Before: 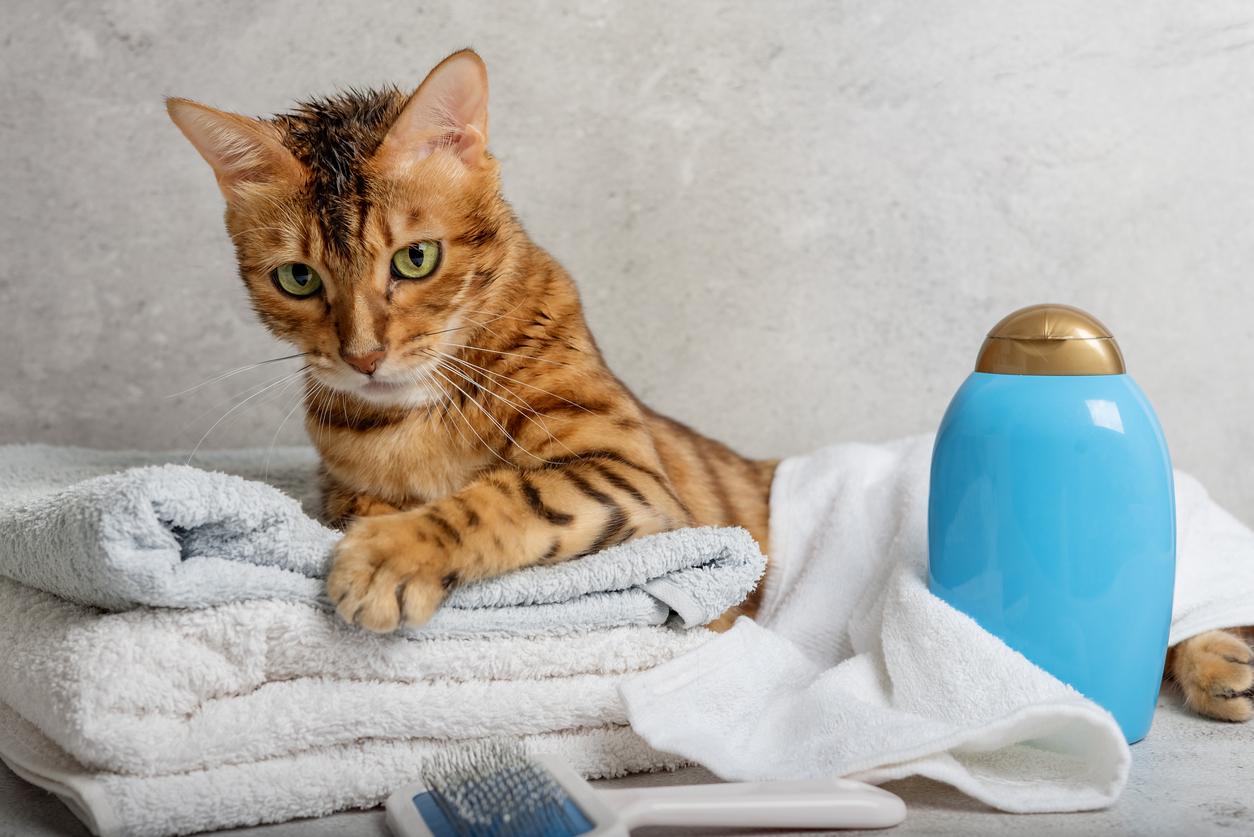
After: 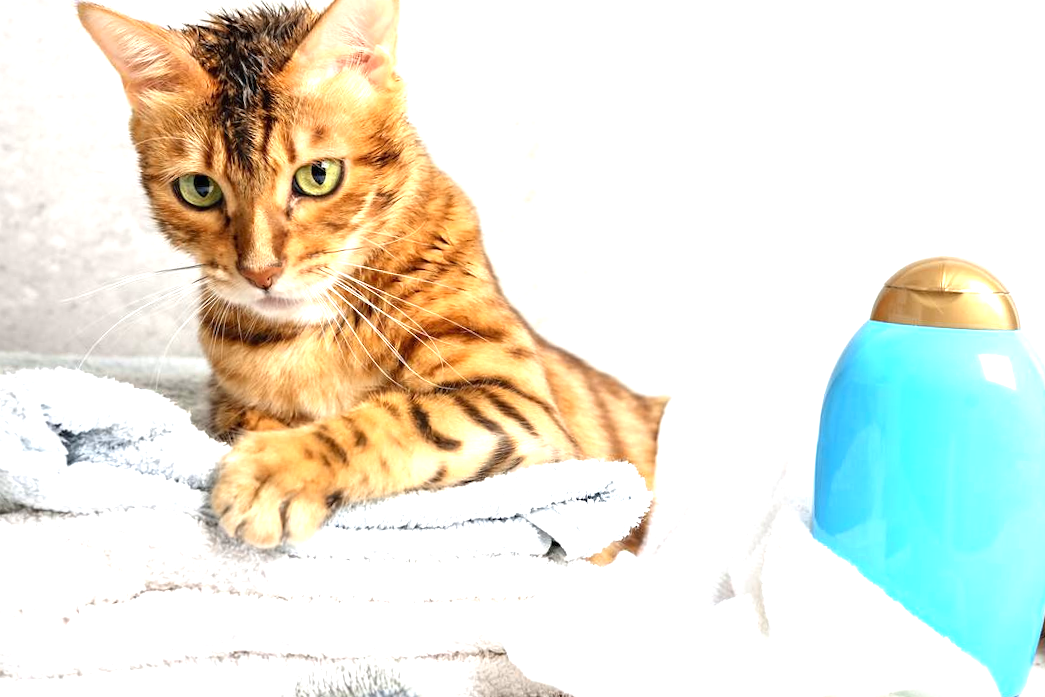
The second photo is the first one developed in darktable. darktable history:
crop and rotate: angle -3.15°, left 5.235%, top 5.176%, right 4.674%, bottom 4.746%
exposure: black level correction 0, exposure 1.385 EV, compensate exposure bias true, compensate highlight preservation false
